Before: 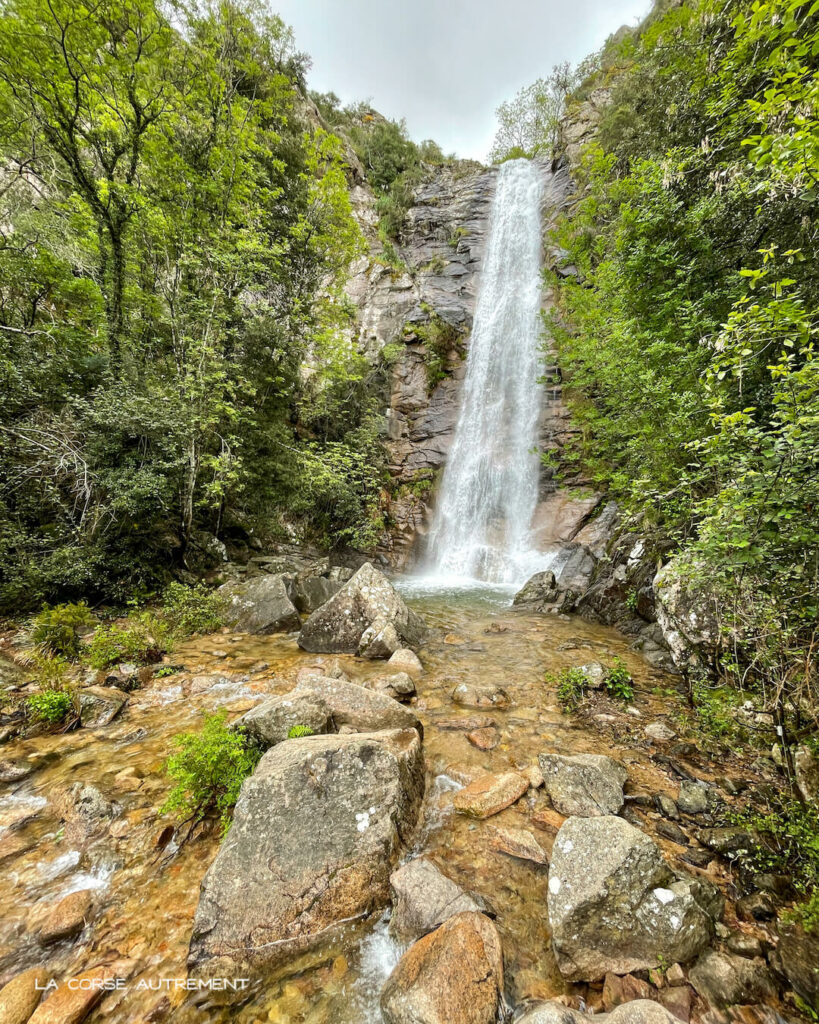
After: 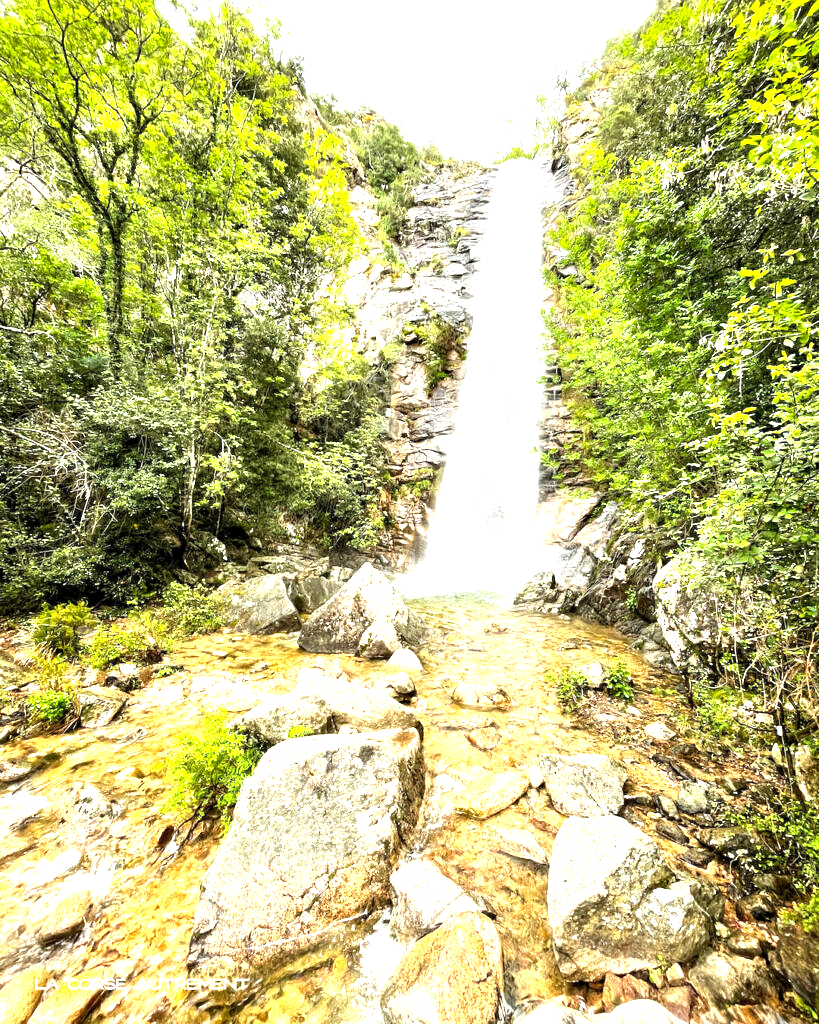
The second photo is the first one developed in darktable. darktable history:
exposure: exposure 0.426 EV, compensate highlight preservation false
levels: levels [0.012, 0.367, 0.697]
